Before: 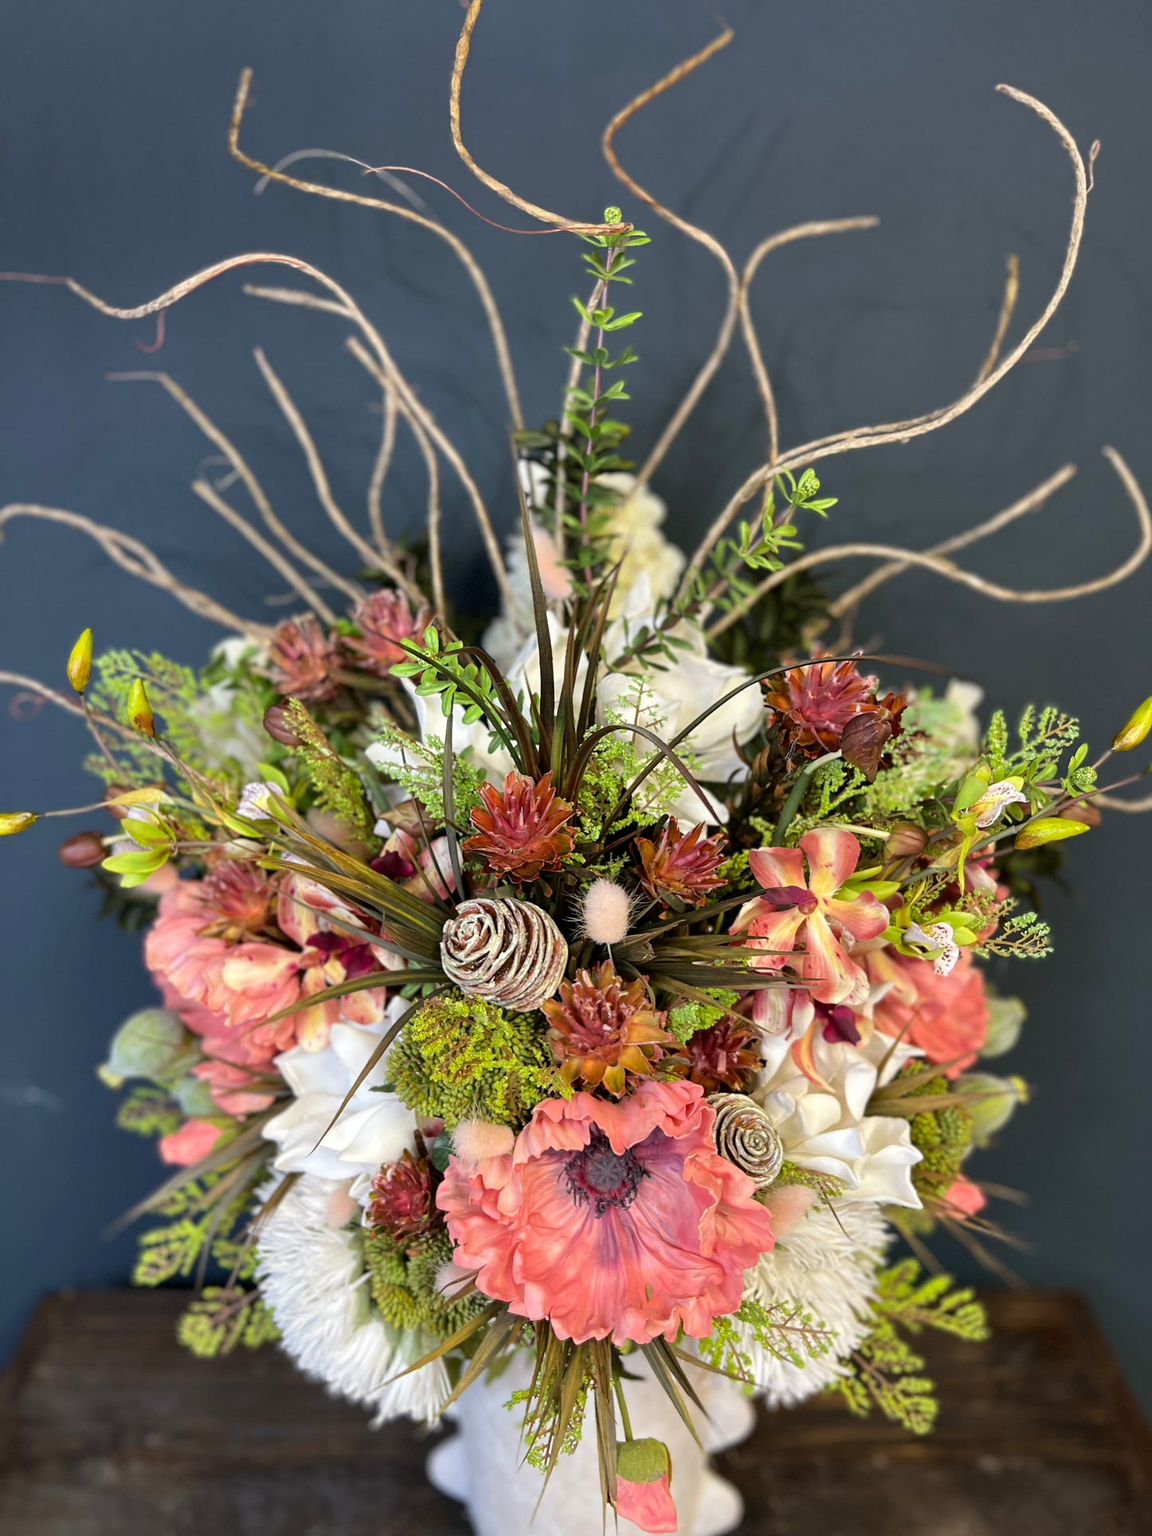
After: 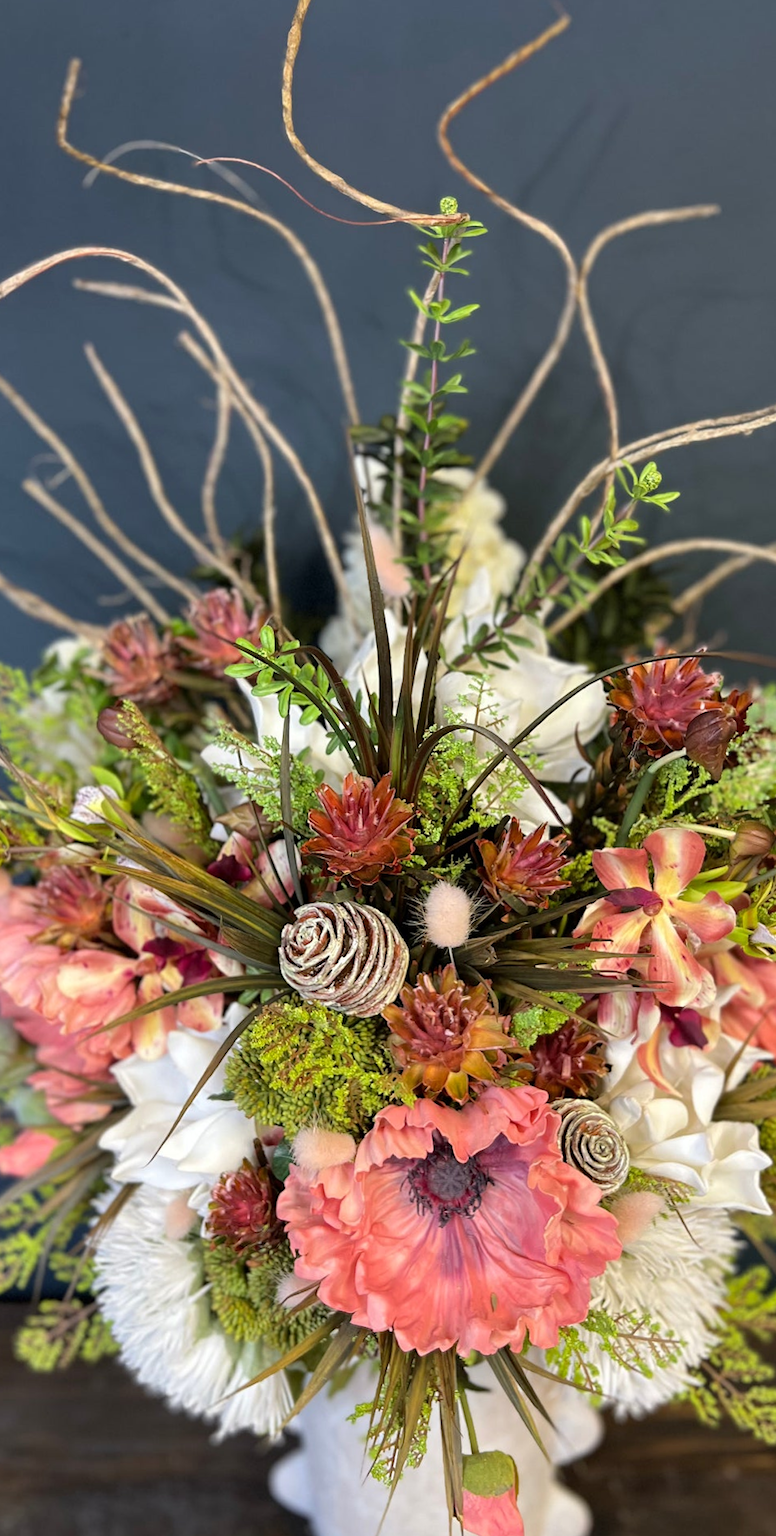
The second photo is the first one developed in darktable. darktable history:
rotate and perspective: rotation -0.45°, automatic cropping original format, crop left 0.008, crop right 0.992, crop top 0.012, crop bottom 0.988
crop and rotate: left 14.385%, right 18.948%
